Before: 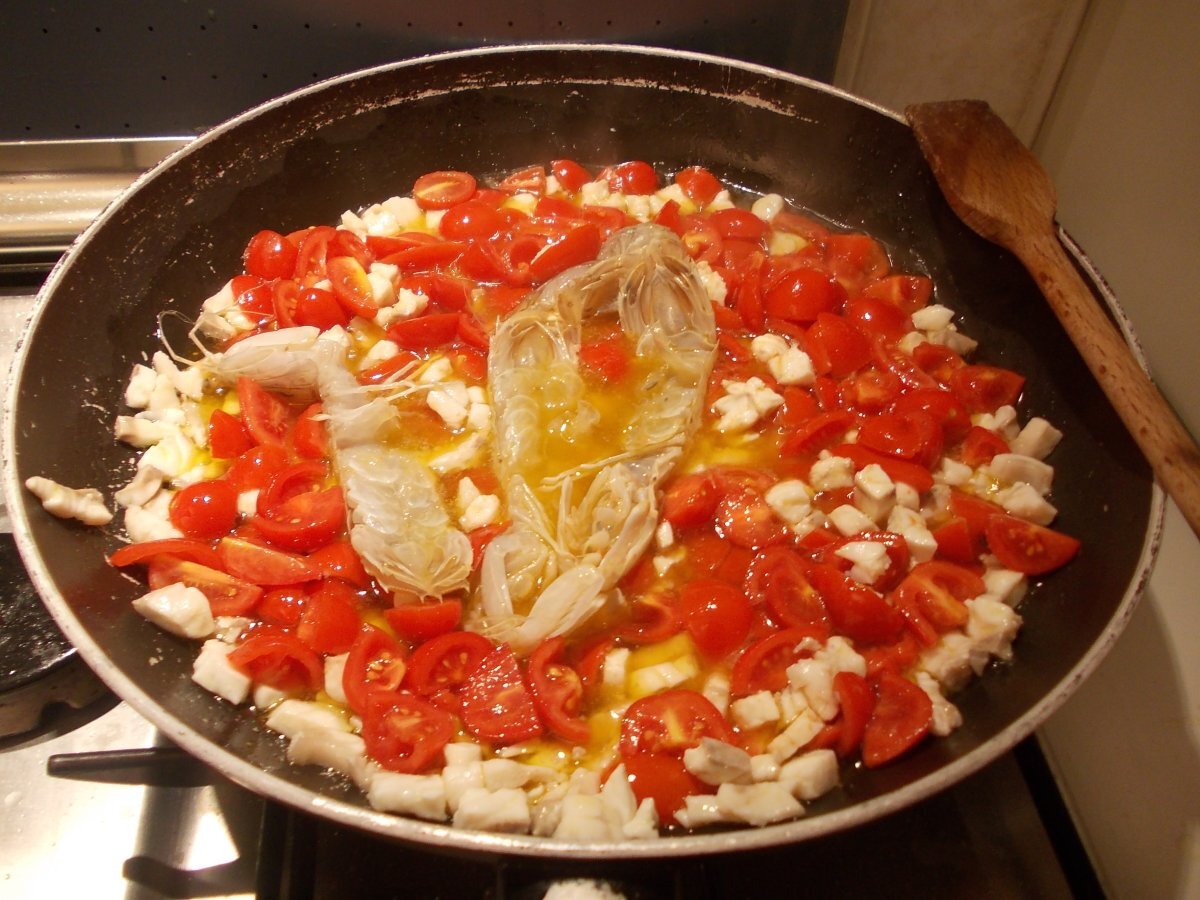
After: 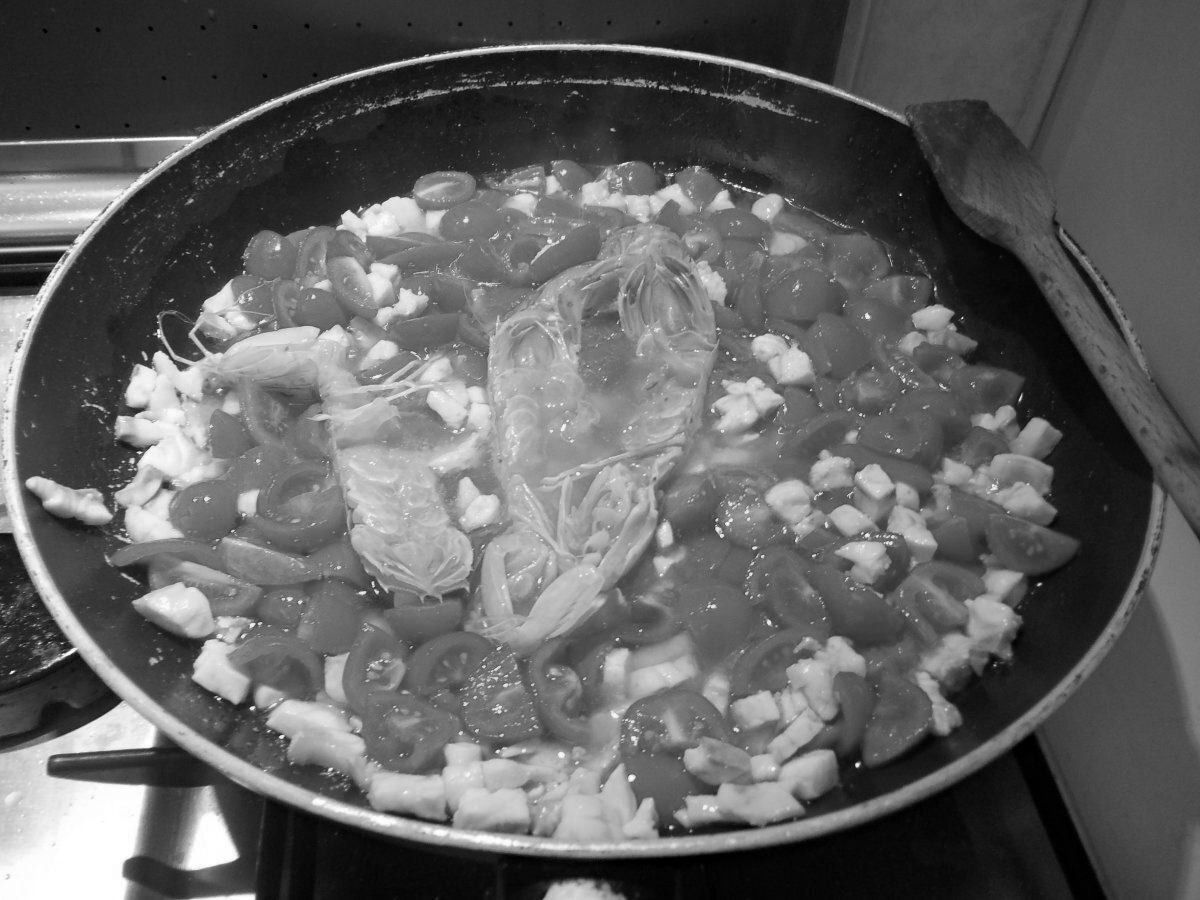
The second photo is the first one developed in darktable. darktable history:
white balance: emerald 1
monochrome: on, module defaults
haze removal: strength 0.29, distance 0.25, compatibility mode true, adaptive false
